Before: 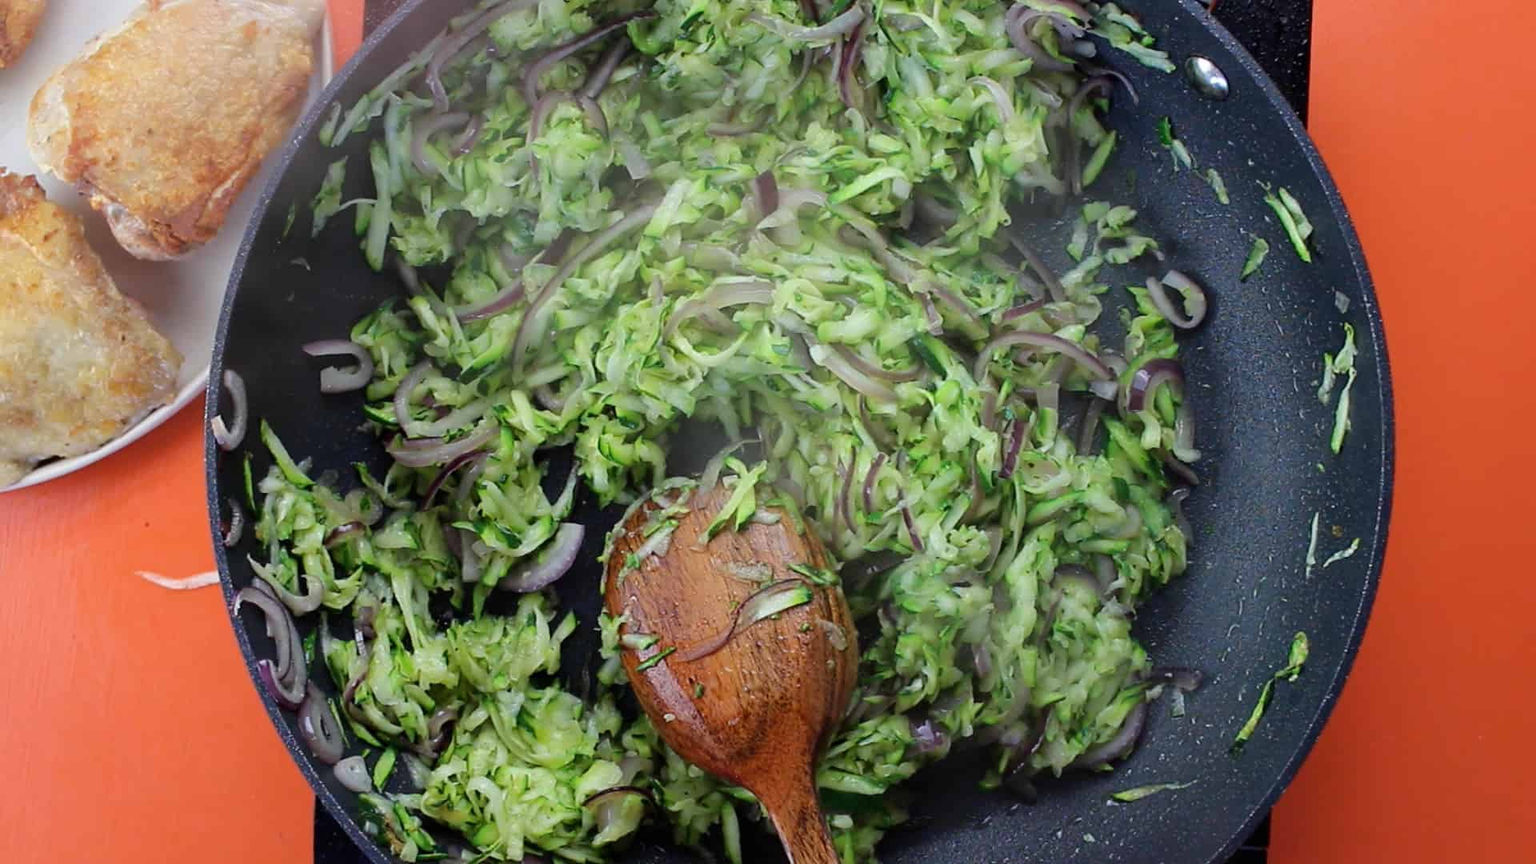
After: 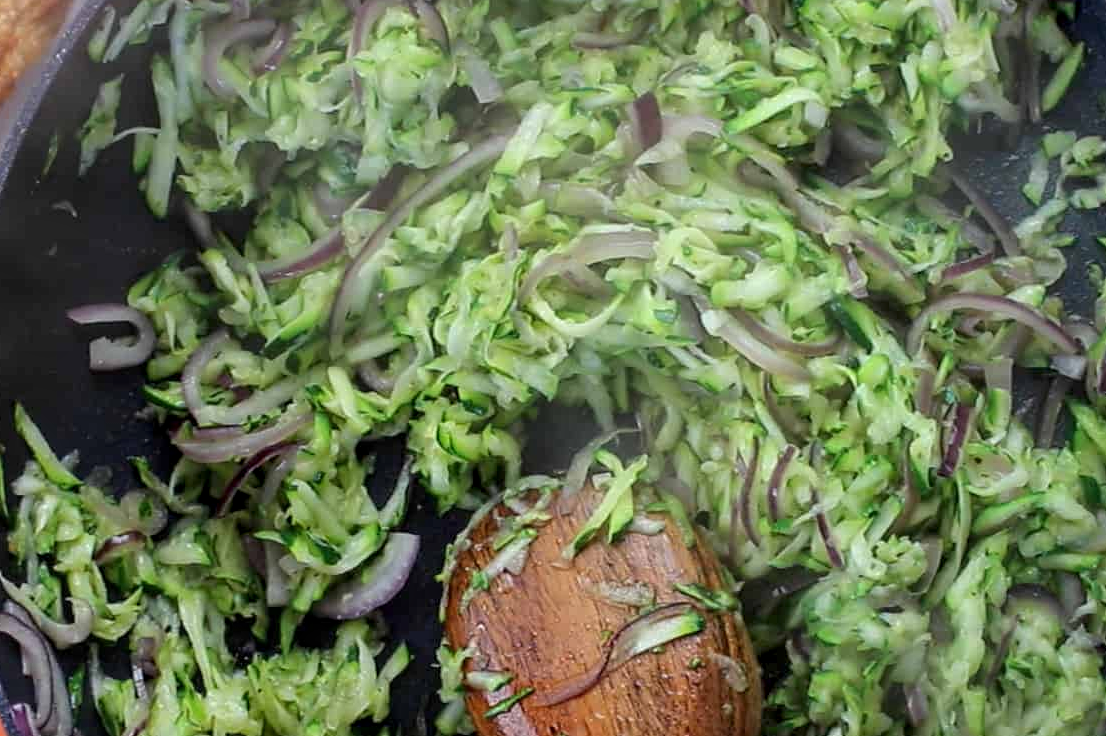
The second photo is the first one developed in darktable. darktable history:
crop: left 16.224%, top 11.277%, right 26.171%, bottom 20.545%
local contrast: highlights 57%, shadows 53%, detail 130%, midtone range 0.448
